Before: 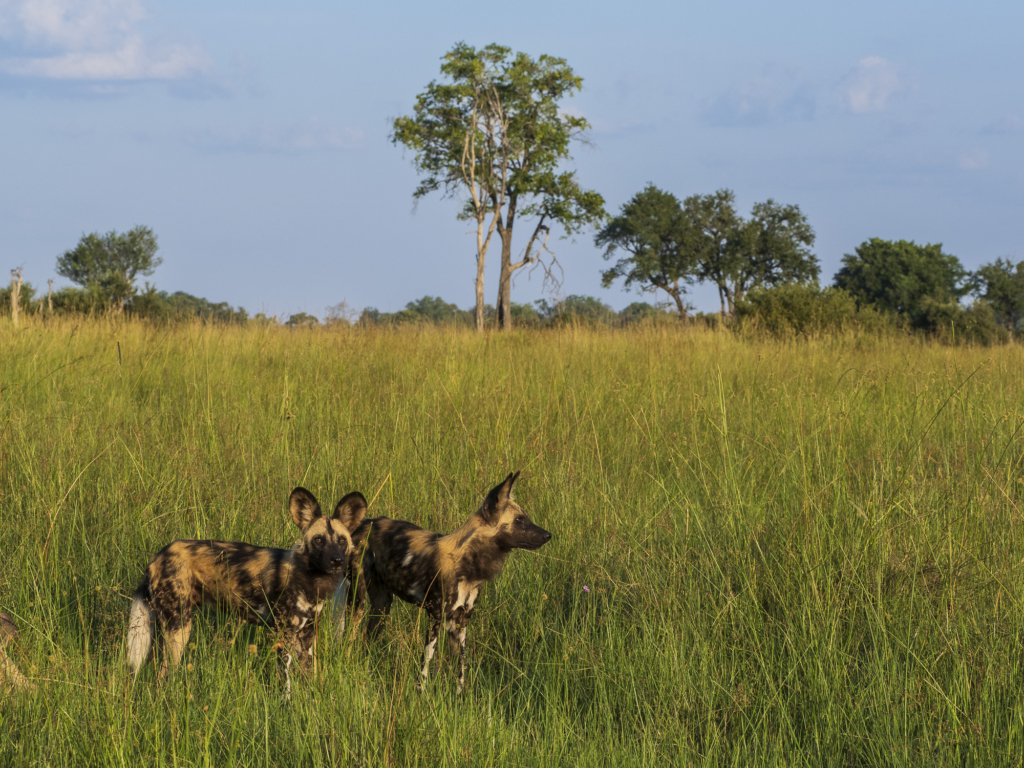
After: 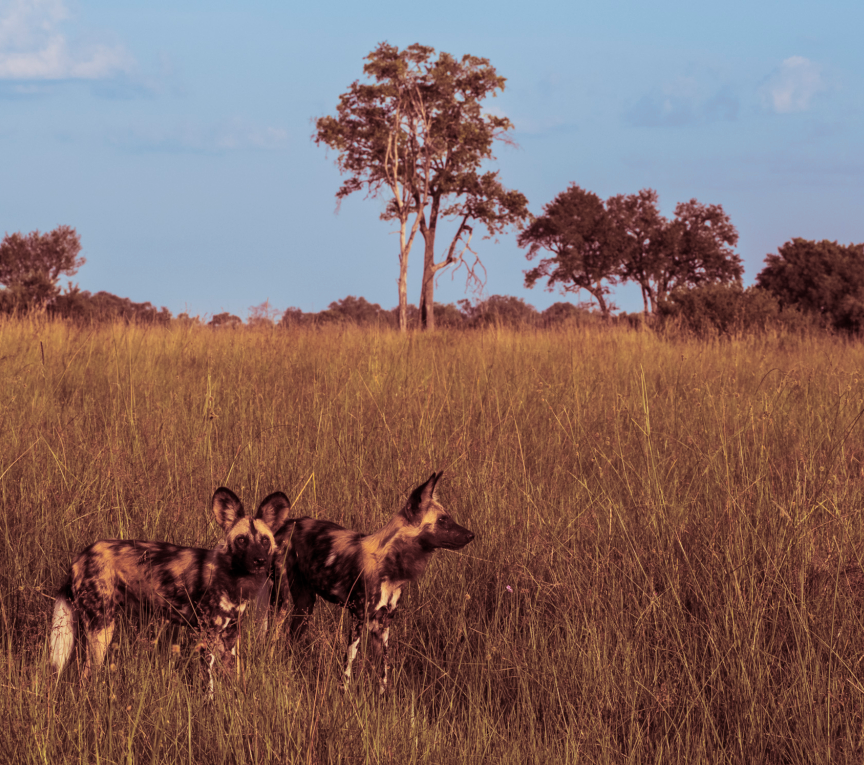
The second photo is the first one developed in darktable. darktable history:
crop: left 7.598%, right 7.873%
split-toning: highlights › saturation 0, balance -61.83
